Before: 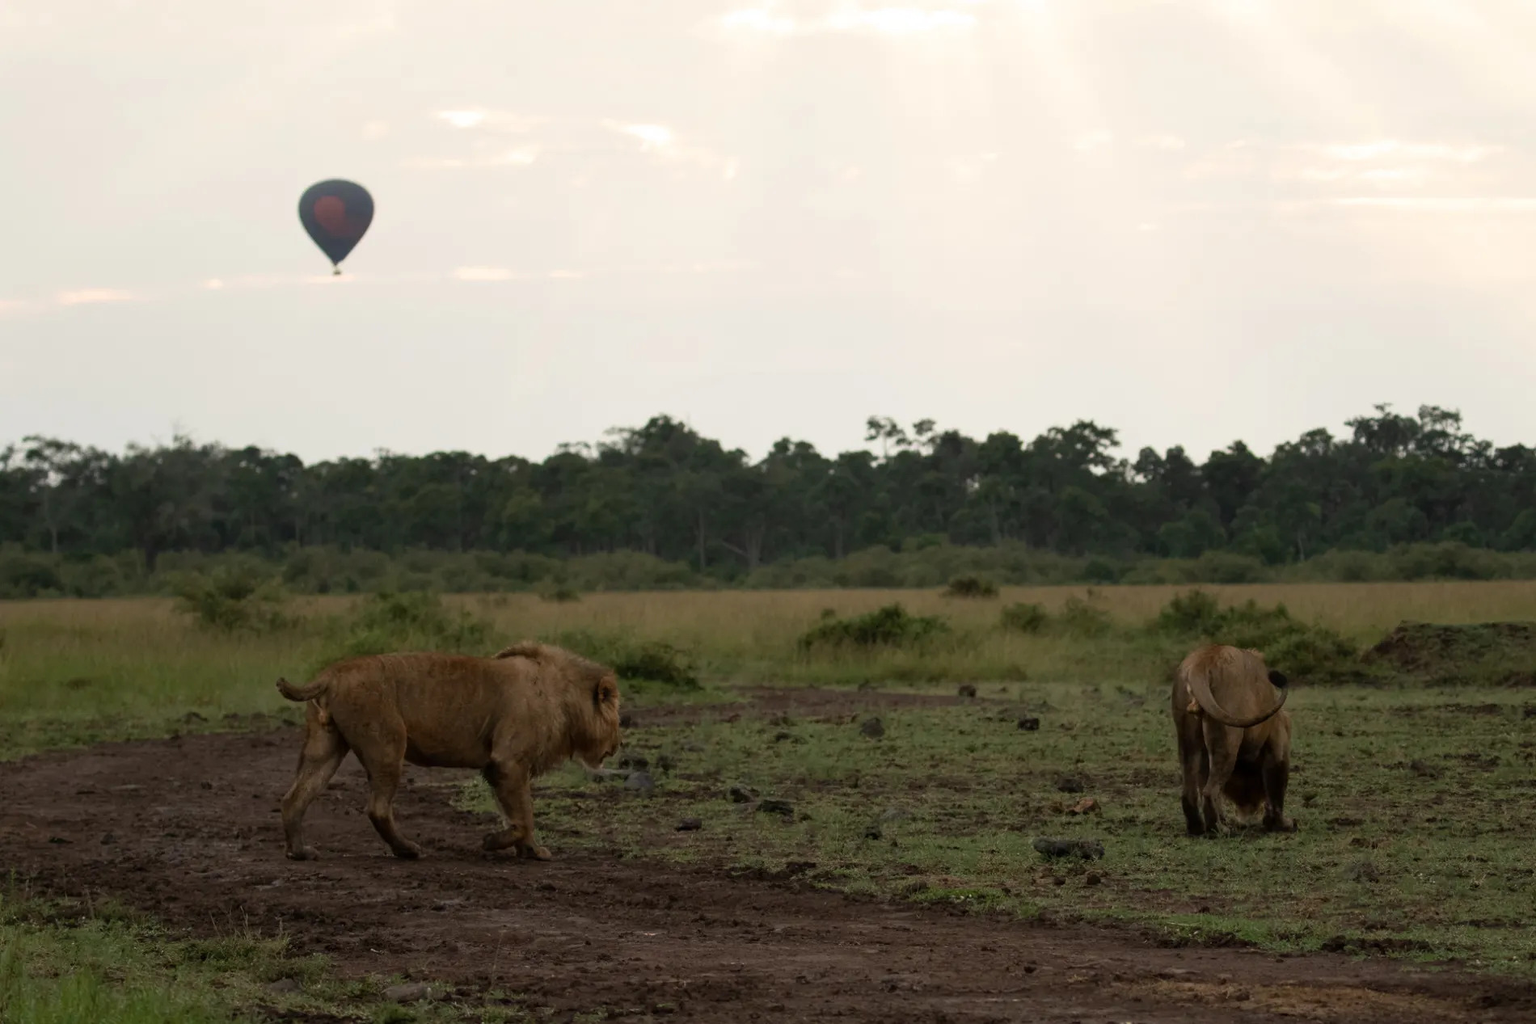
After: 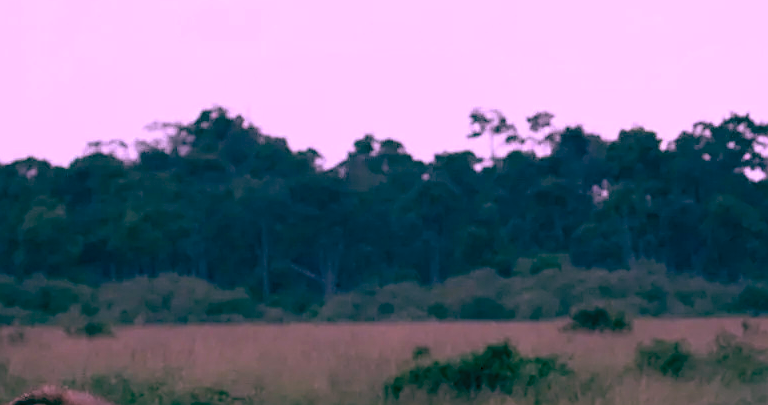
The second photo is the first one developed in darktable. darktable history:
crop: left 31.751%, top 32.172%, right 27.8%, bottom 35.83%
color calibration: illuminant custom, x 0.379, y 0.481, temperature 4443.07 K
color balance: mode lift, gamma, gain (sRGB), lift [1, 0.69, 1, 1], gamma [1, 1.482, 1, 1], gain [1, 1, 1, 0.802]
sharpen: on, module defaults
contrast brightness saturation: contrast 0.03, brightness 0.06, saturation 0.13
